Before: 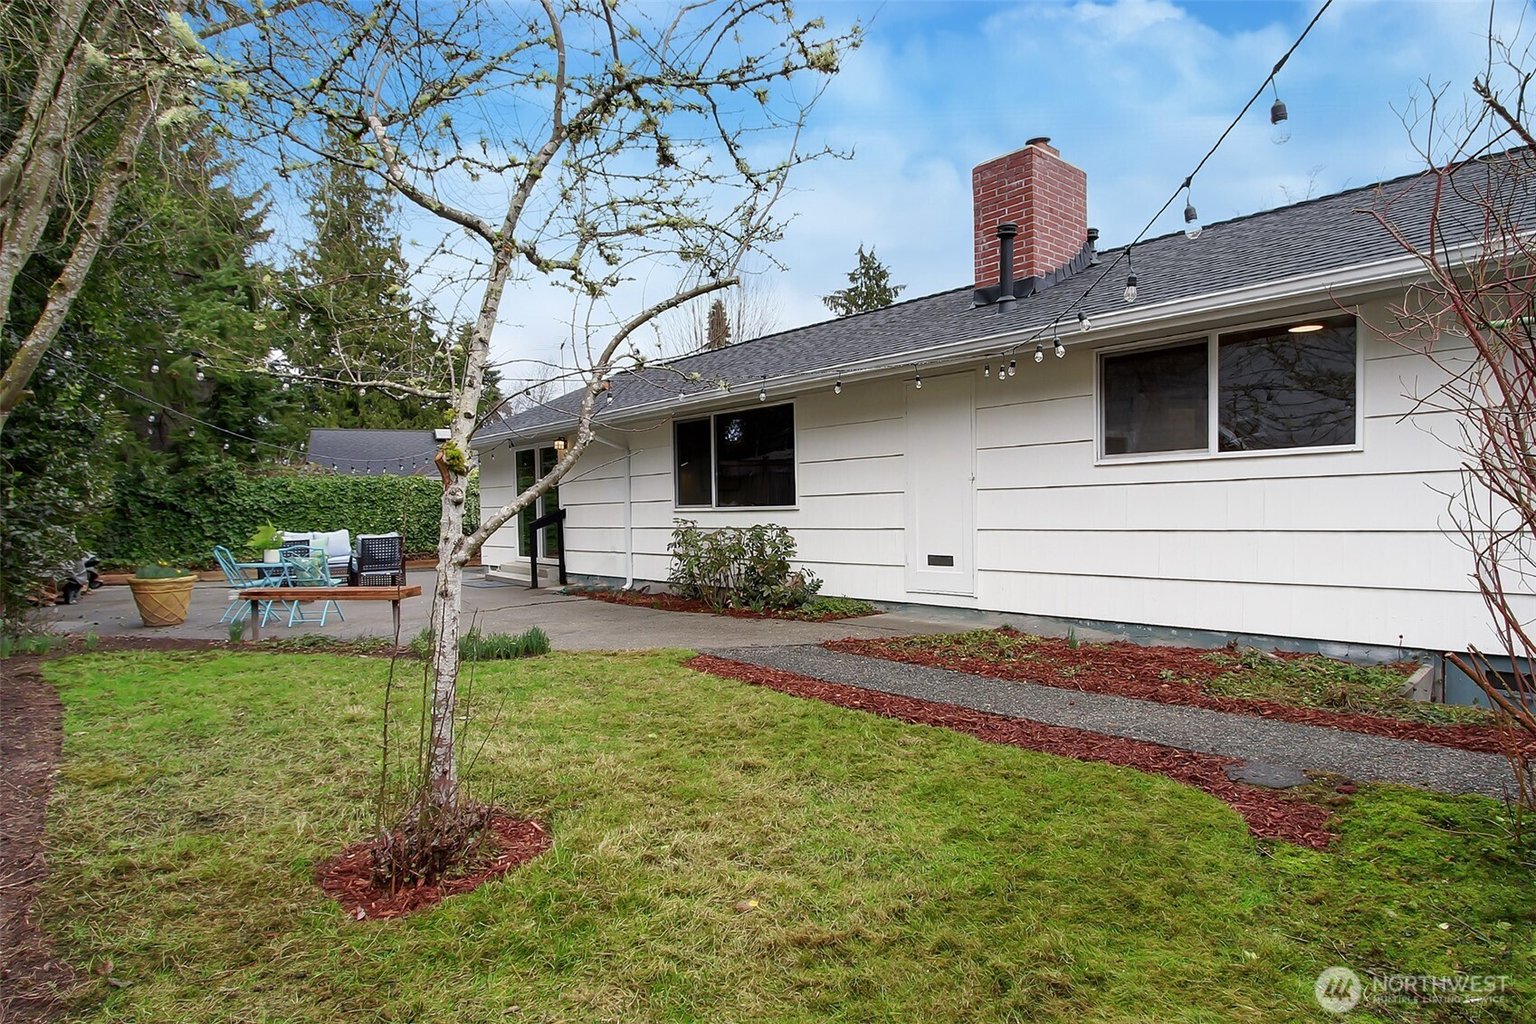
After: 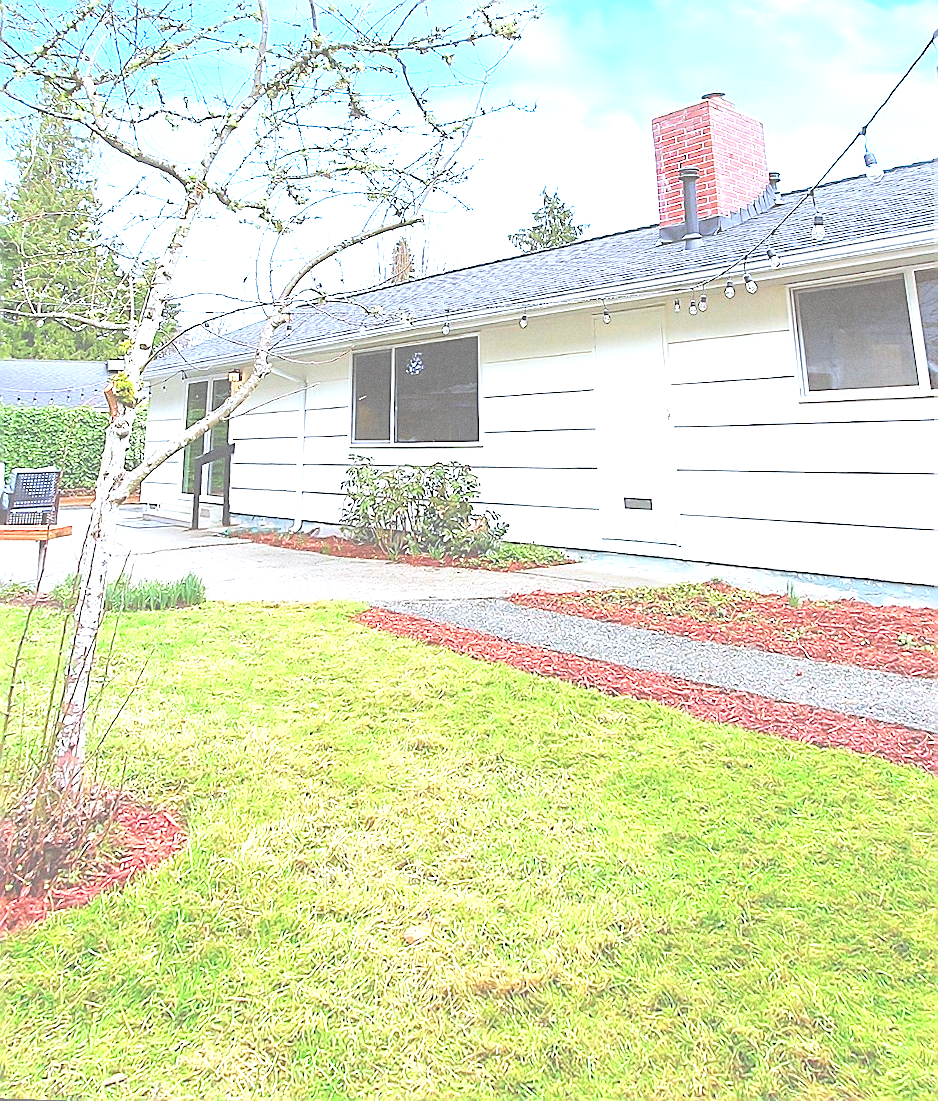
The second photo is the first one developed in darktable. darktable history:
white balance: red 0.924, blue 1.095
rotate and perspective: rotation 0.72°, lens shift (vertical) -0.352, lens shift (horizontal) -0.051, crop left 0.152, crop right 0.859, crop top 0.019, crop bottom 0.964
sharpen: radius 1.4, amount 1.25, threshold 0.7
crop and rotate: left 15.546%, right 17.787%
levels: levels [0.008, 0.318, 0.836]
exposure: black level correction -0.023, exposure 1.397 EV, compensate highlight preservation false
grain: on, module defaults
